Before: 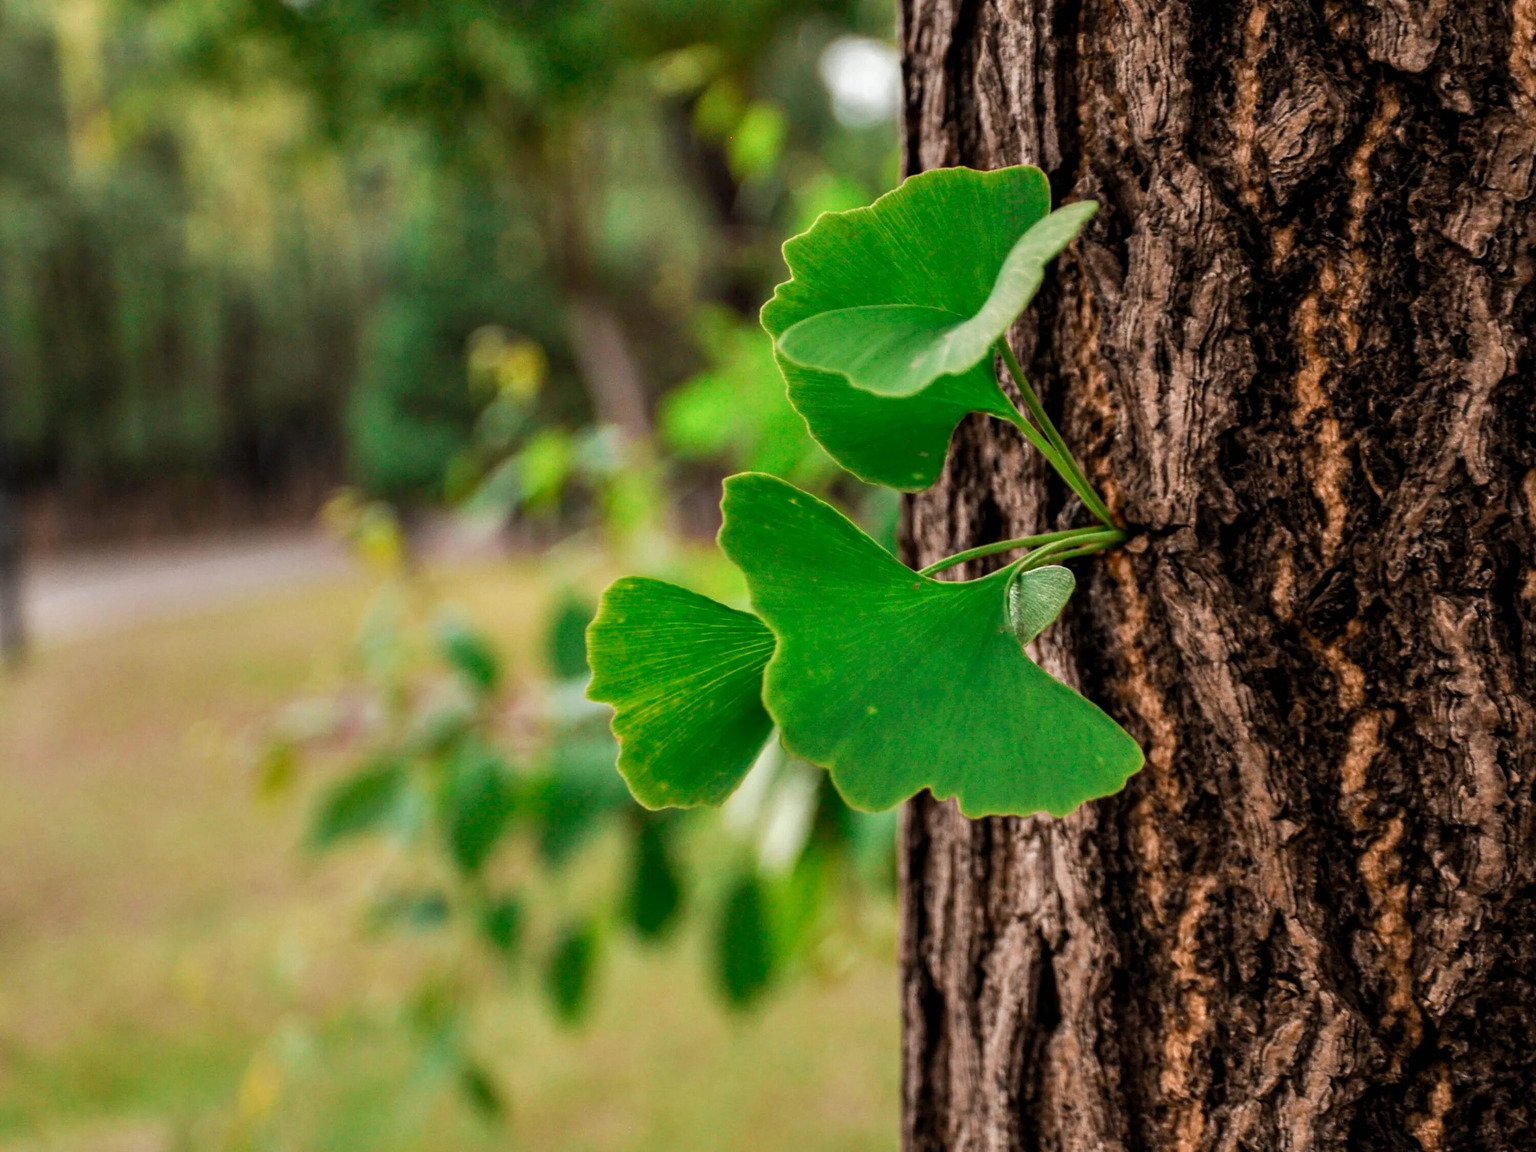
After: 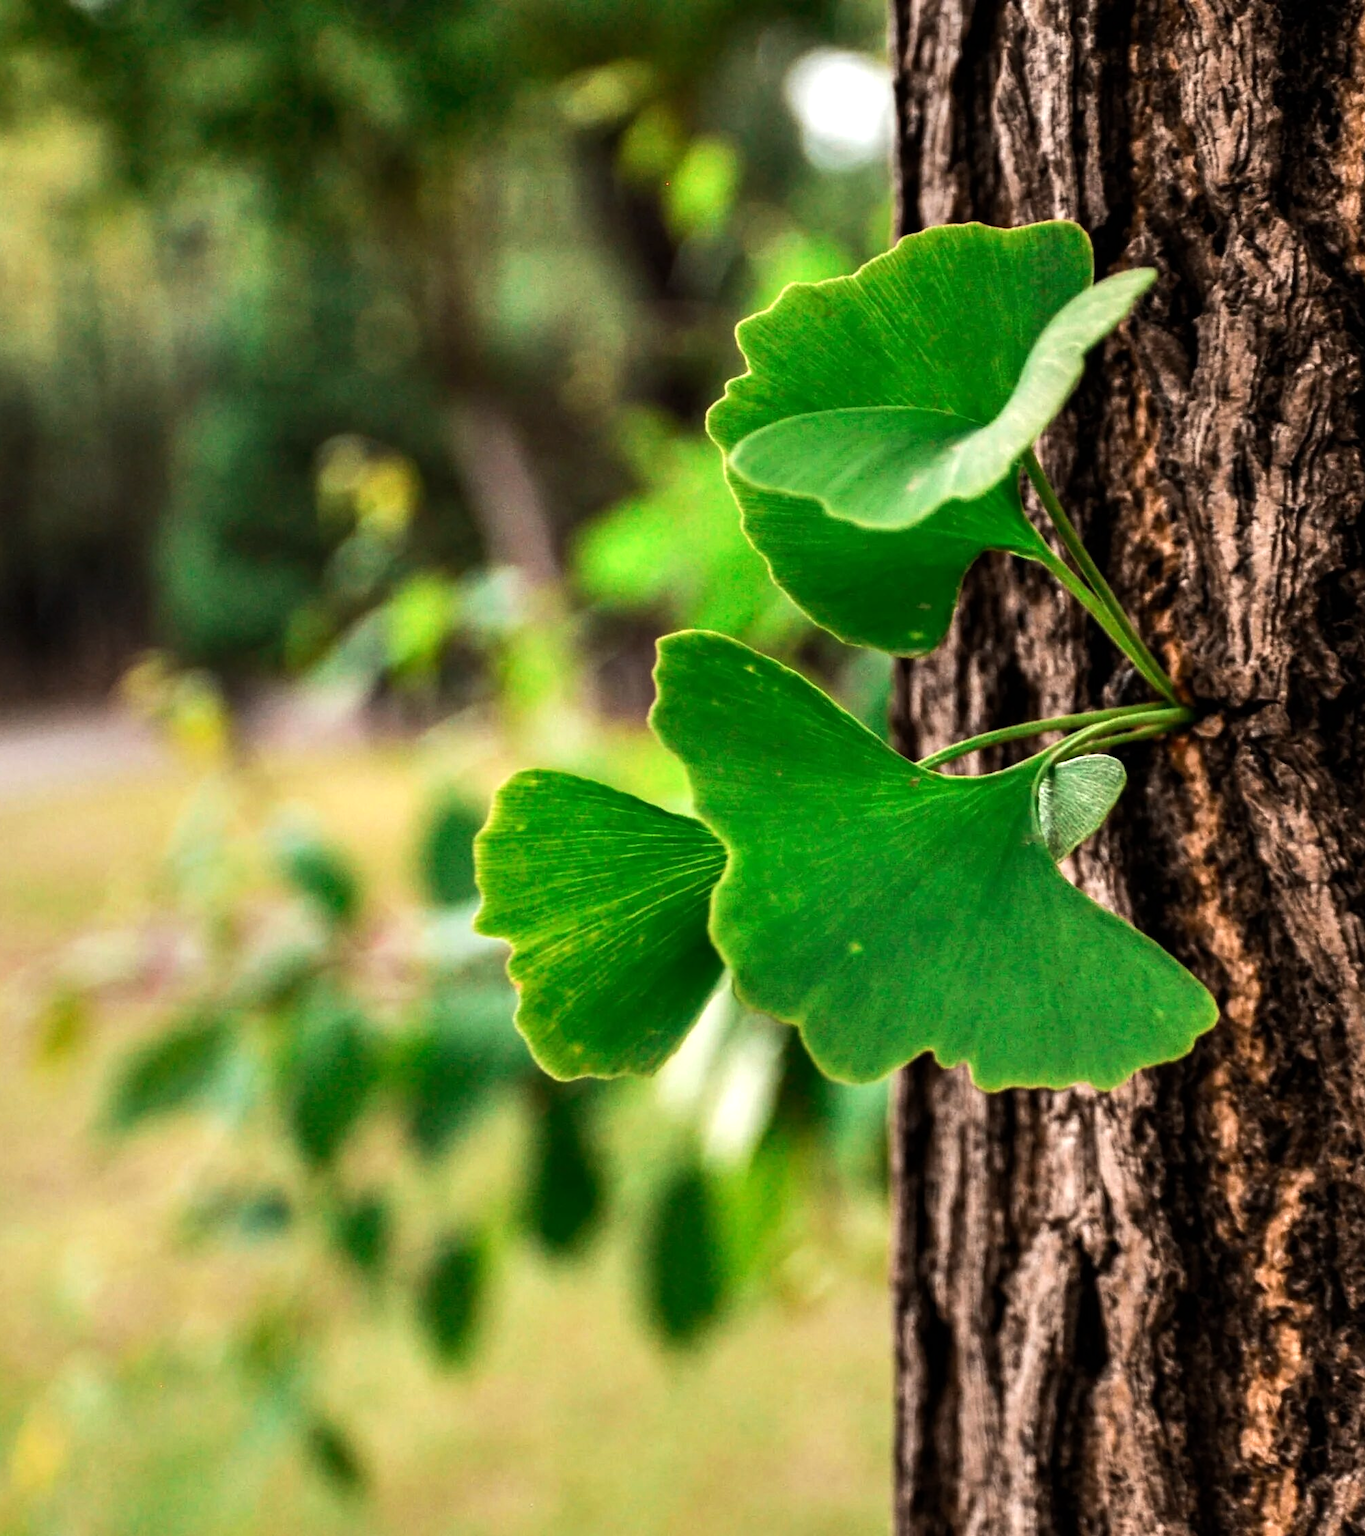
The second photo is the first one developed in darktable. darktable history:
crop and rotate: left 15.055%, right 18.278%
tone equalizer: -8 EV -0.75 EV, -7 EV -0.7 EV, -6 EV -0.6 EV, -5 EV -0.4 EV, -3 EV 0.4 EV, -2 EV 0.6 EV, -1 EV 0.7 EV, +0 EV 0.75 EV, edges refinement/feathering 500, mask exposure compensation -1.57 EV, preserve details no
